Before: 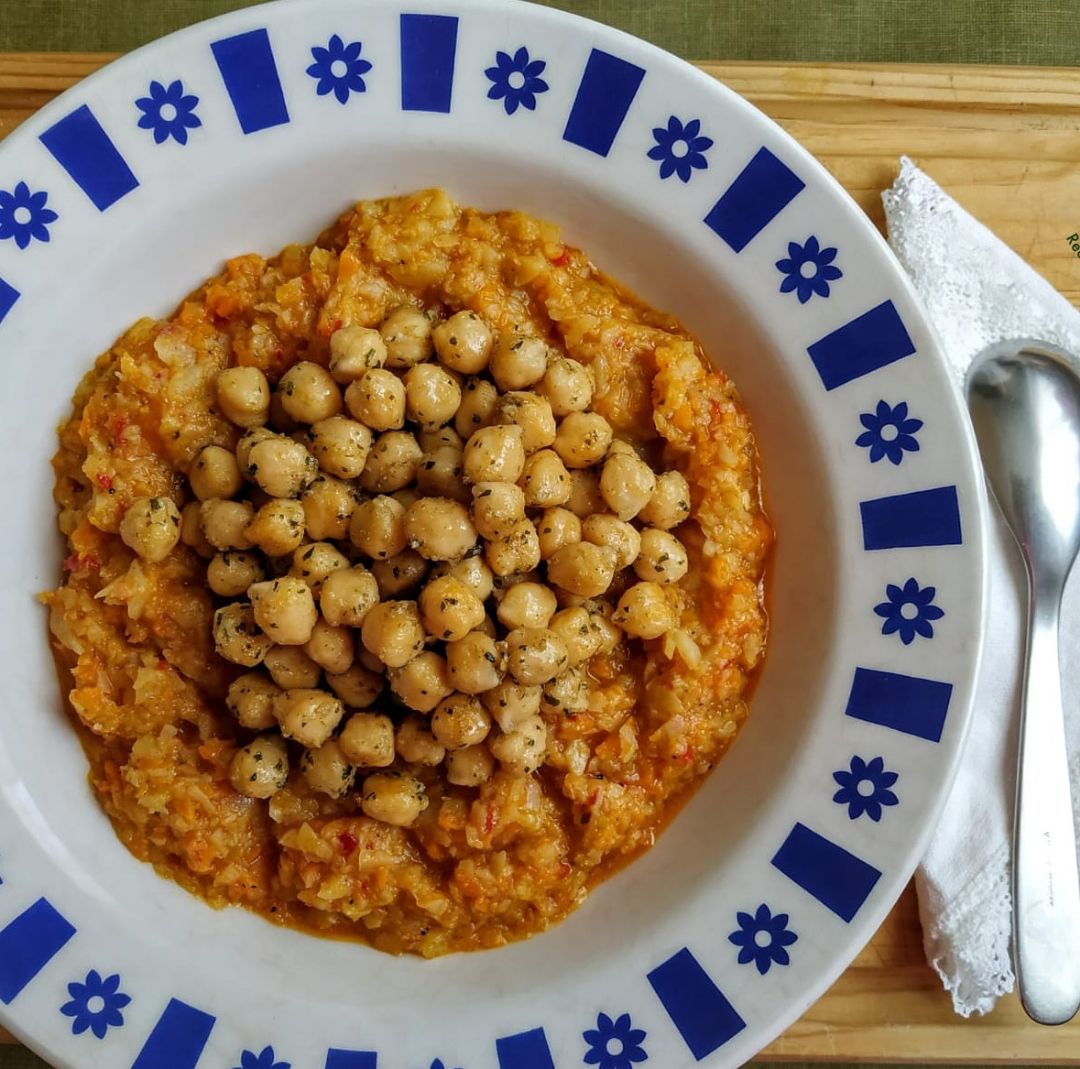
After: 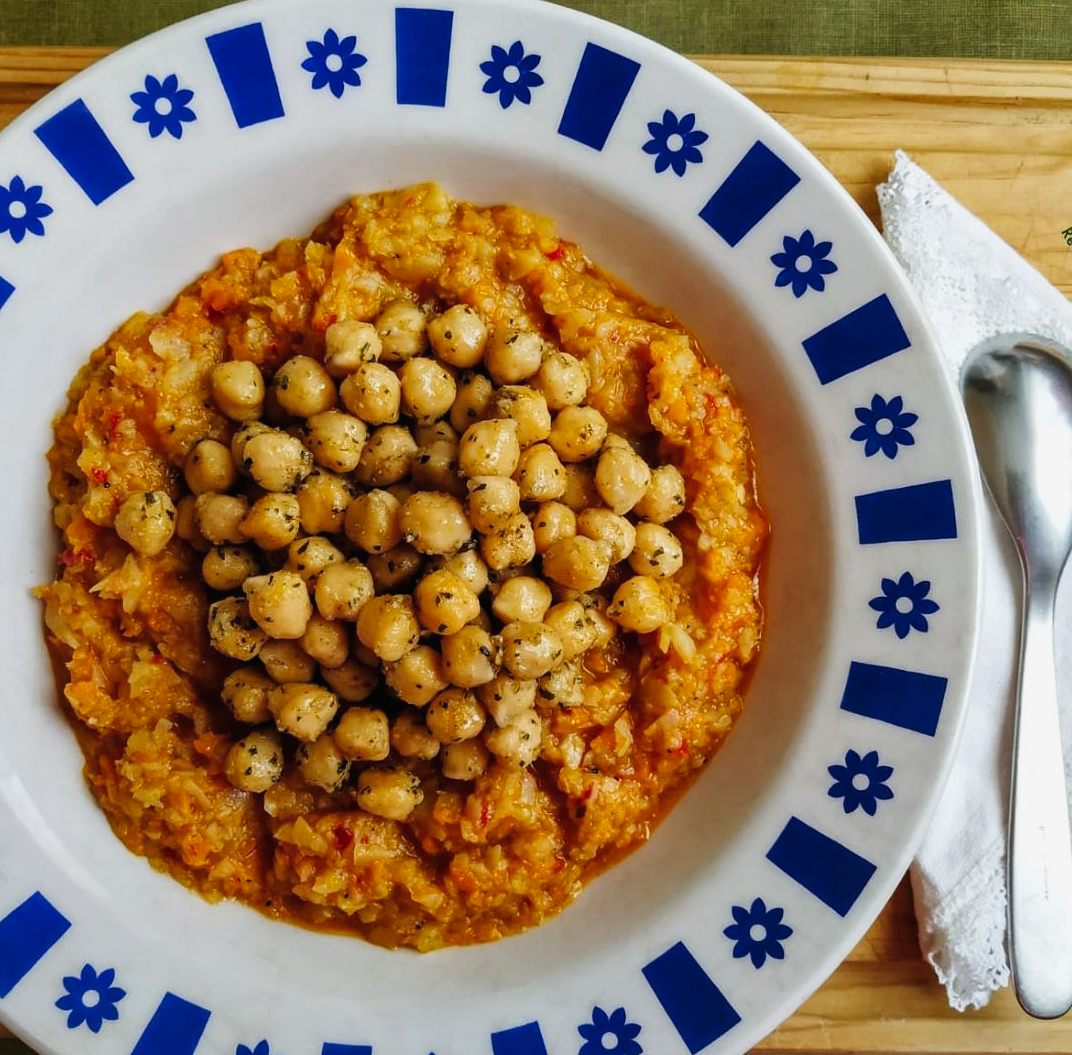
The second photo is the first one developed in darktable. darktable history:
crop: left 0.469%, top 0.608%, right 0.224%, bottom 0.613%
tone curve: curves: ch0 [(0, 0.011) (0.139, 0.106) (0.295, 0.271) (0.499, 0.523) (0.739, 0.782) (0.857, 0.879) (1, 0.967)]; ch1 [(0, 0) (0.272, 0.249) (0.388, 0.385) (0.469, 0.456) (0.495, 0.497) (0.524, 0.518) (0.602, 0.623) (0.725, 0.779) (1, 1)]; ch2 [(0, 0) (0.125, 0.089) (0.353, 0.329) (0.443, 0.408) (0.502, 0.499) (0.548, 0.549) (0.608, 0.635) (1, 1)], preserve colors none
